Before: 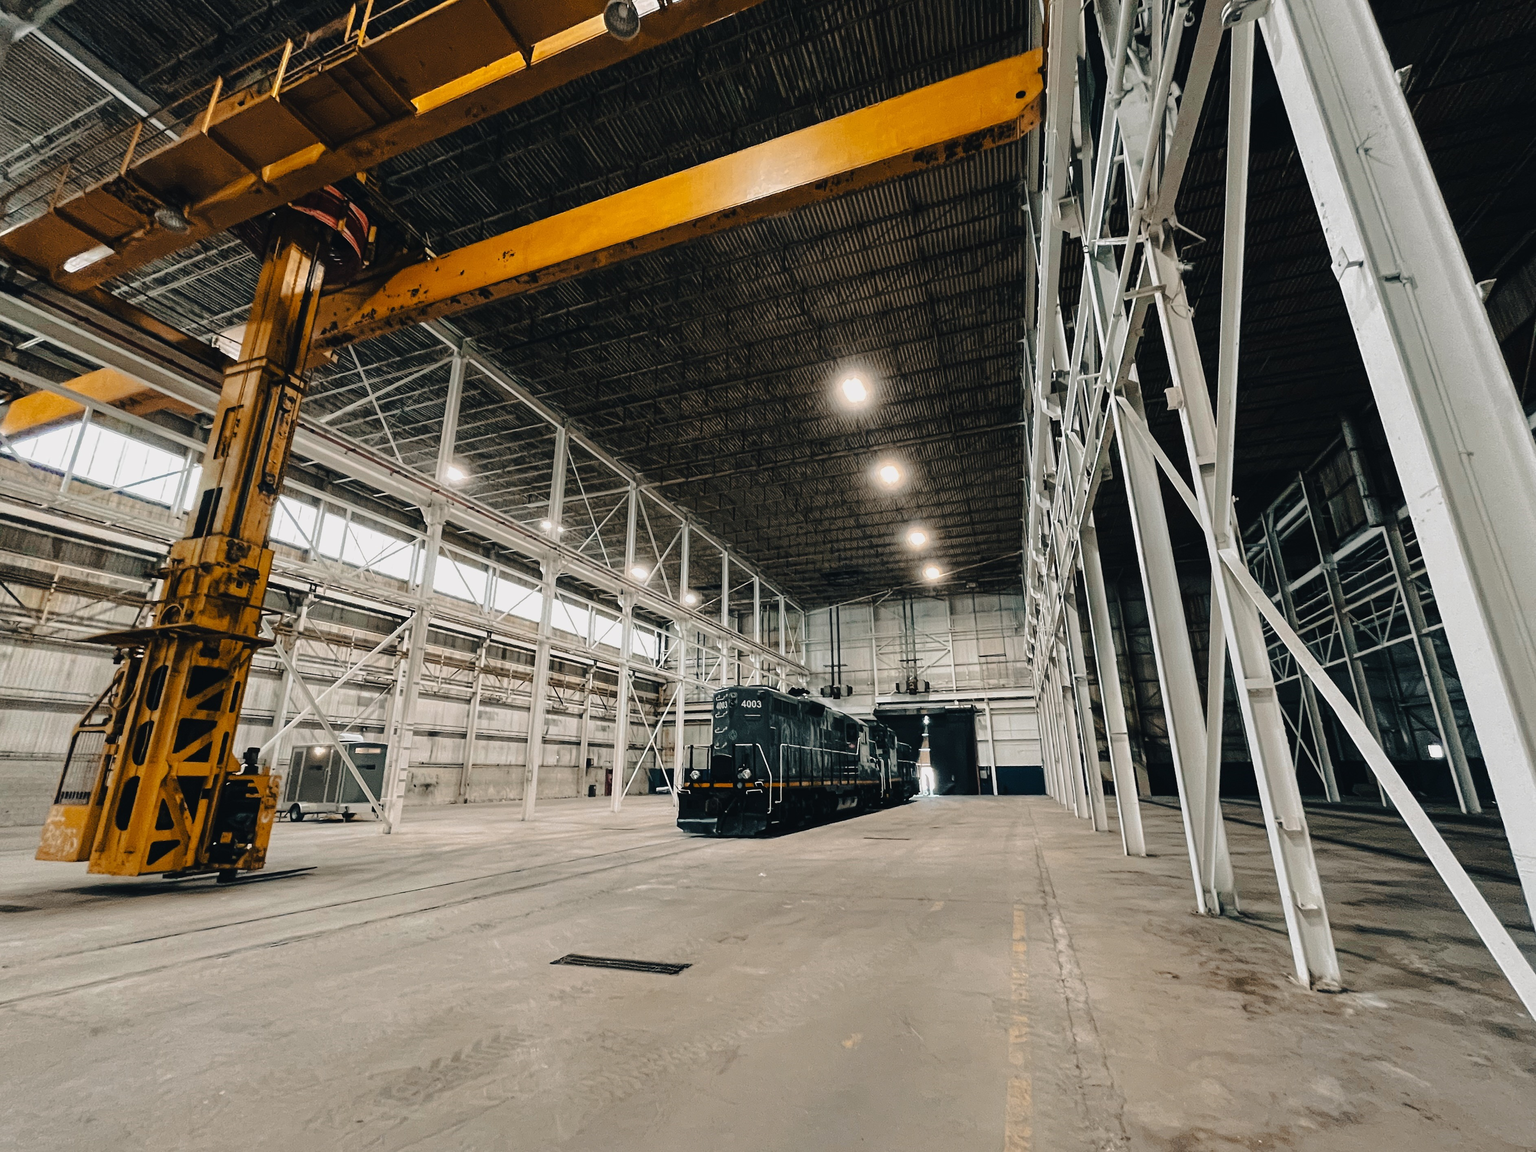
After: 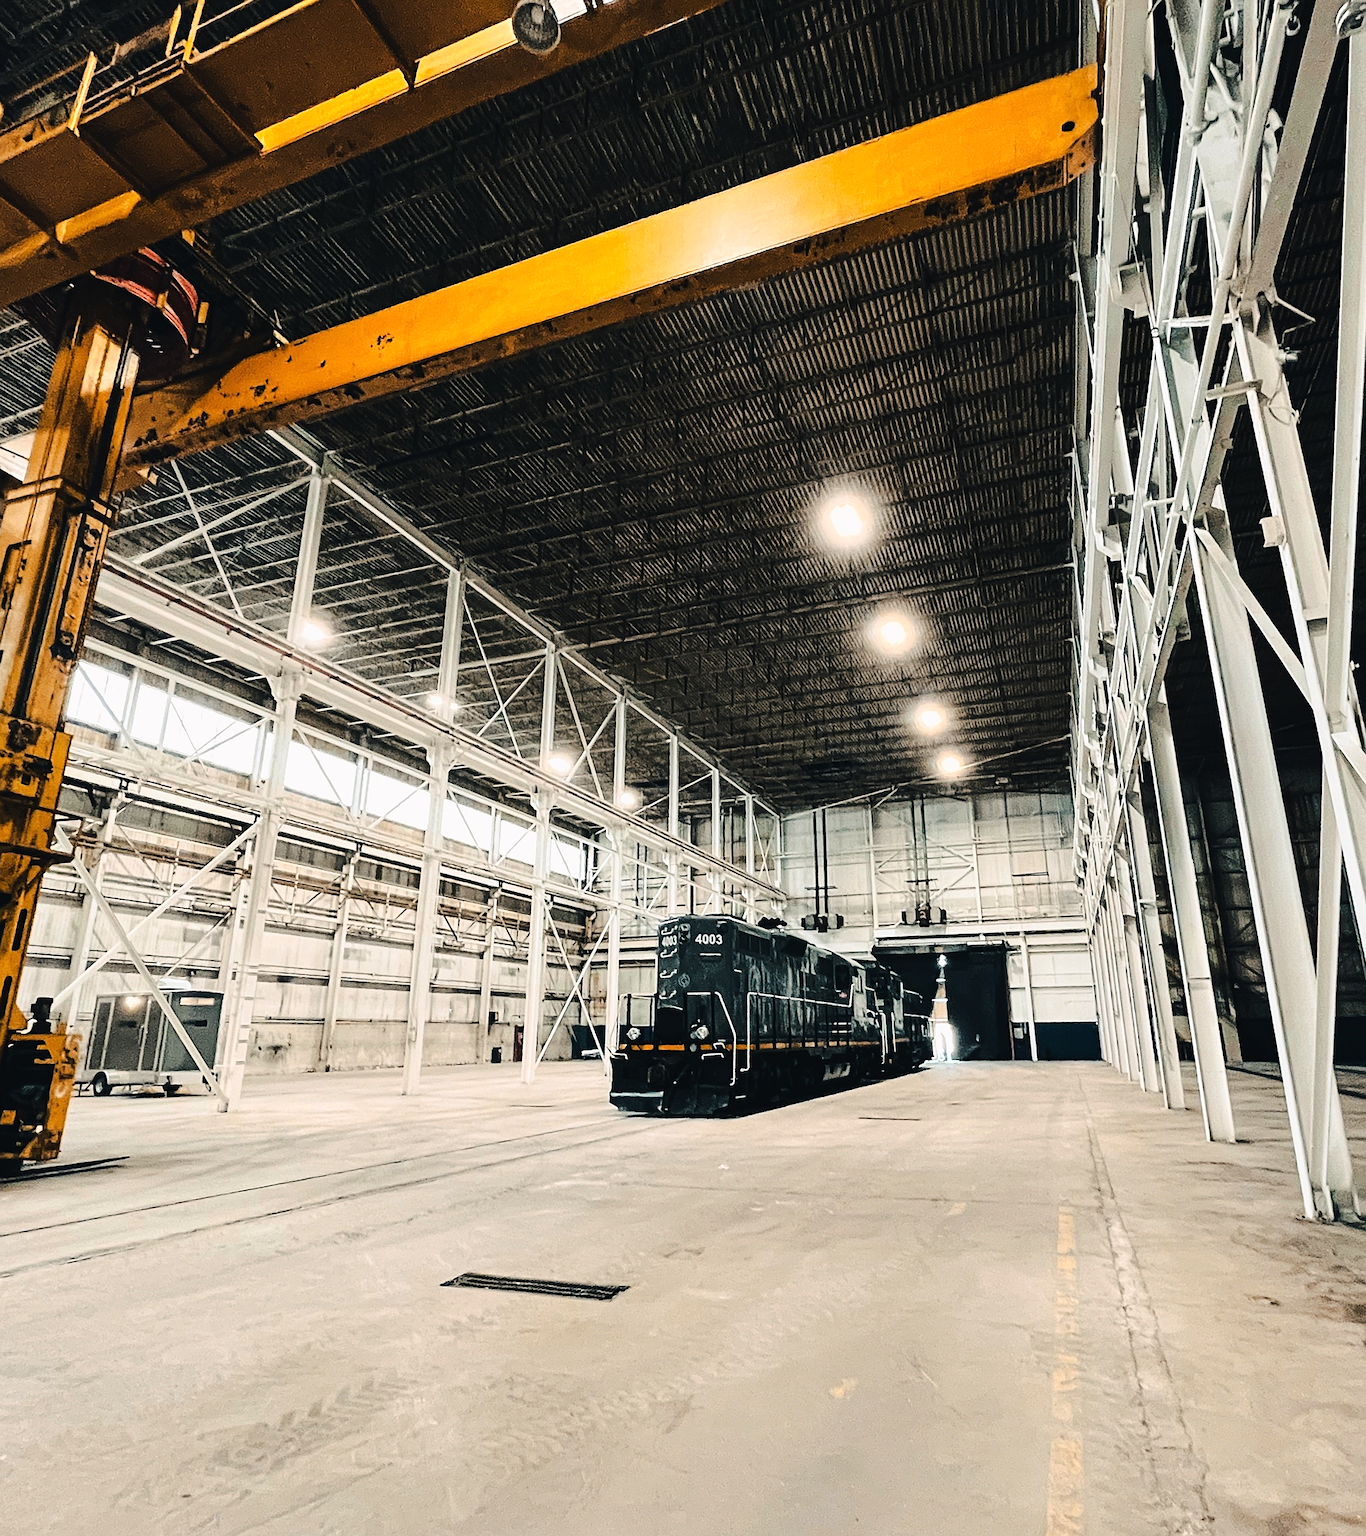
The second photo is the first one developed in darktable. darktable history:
base curve: curves: ch0 [(0, 0) (0.028, 0.03) (0.121, 0.232) (0.46, 0.748) (0.859, 0.968) (1, 1)]
sharpen: on, module defaults
crop and rotate: left 14.349%, right 18.949%
